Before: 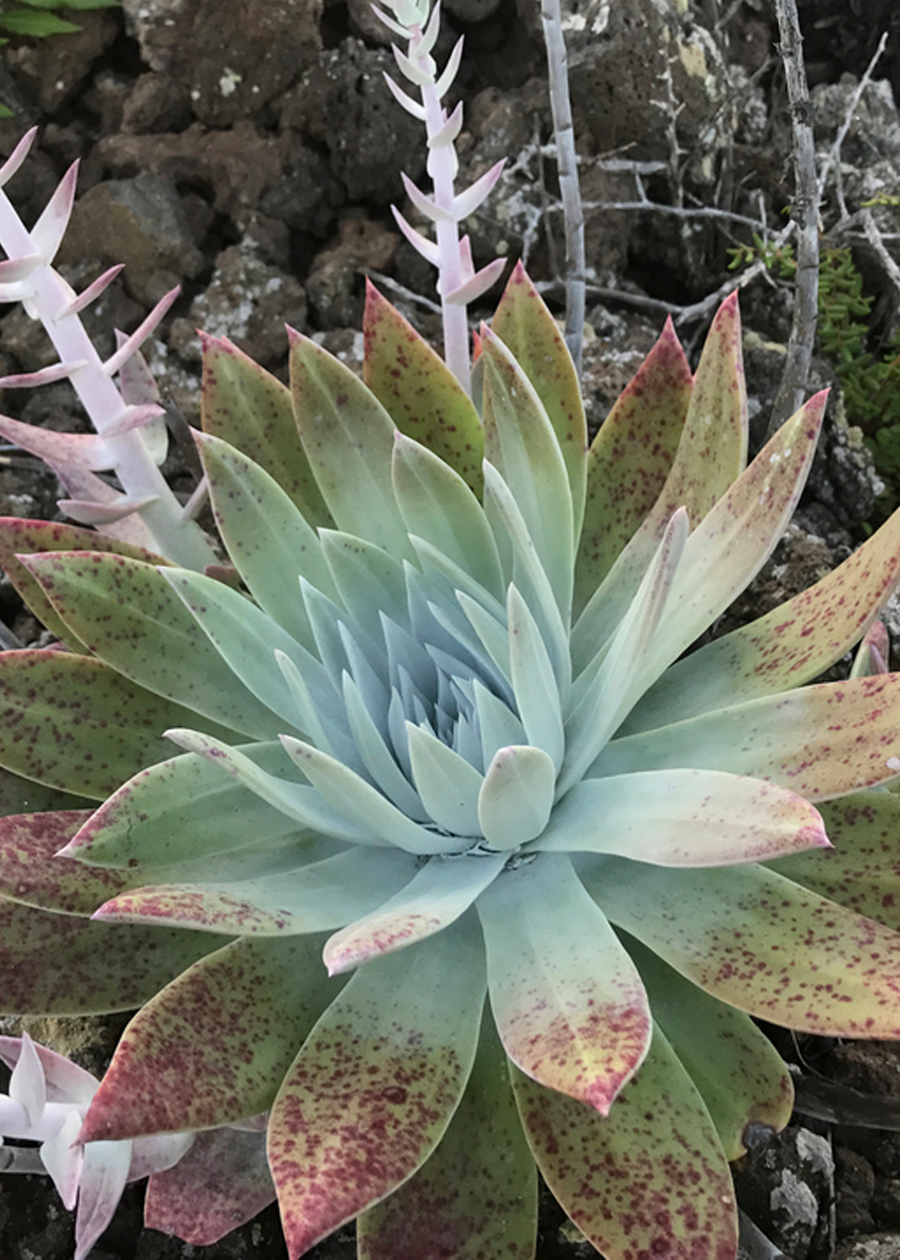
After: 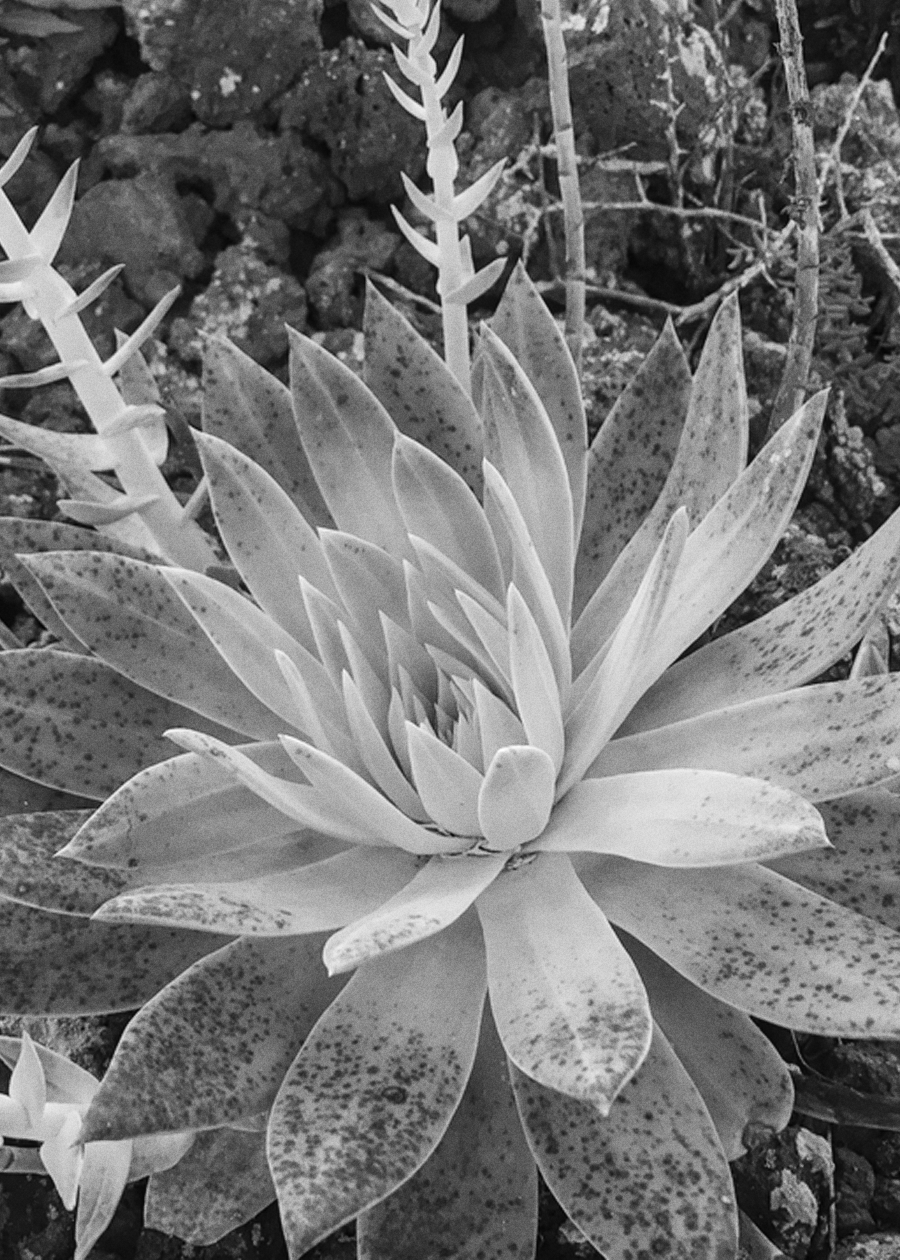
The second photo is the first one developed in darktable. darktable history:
tone curve: curves: ch0 [(0, 0) (0.641, 0.691) (1, 1)]
monochrome: a -11.7, b 1.62, size 0.5, highlights 0.38
contrast brightness saturation: saturation -0.17
local contrast: detail 110%
grain: coarseness 22.88 ISO
